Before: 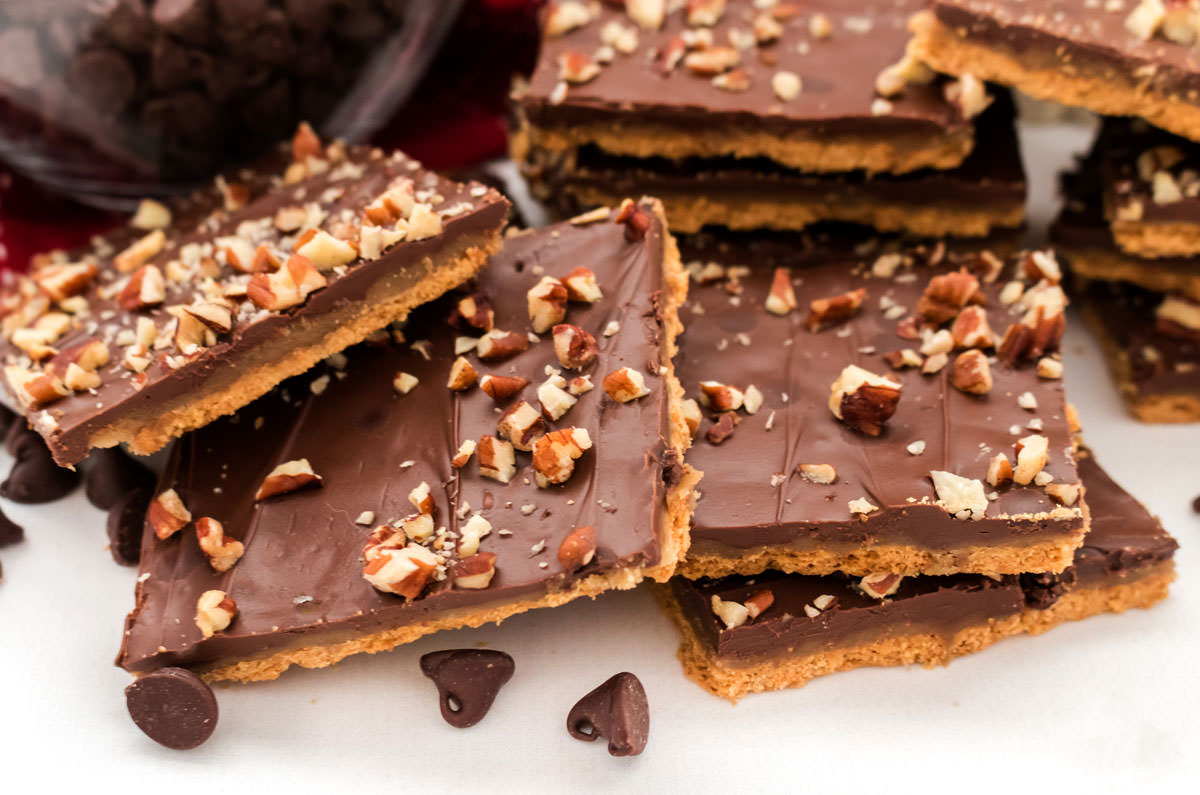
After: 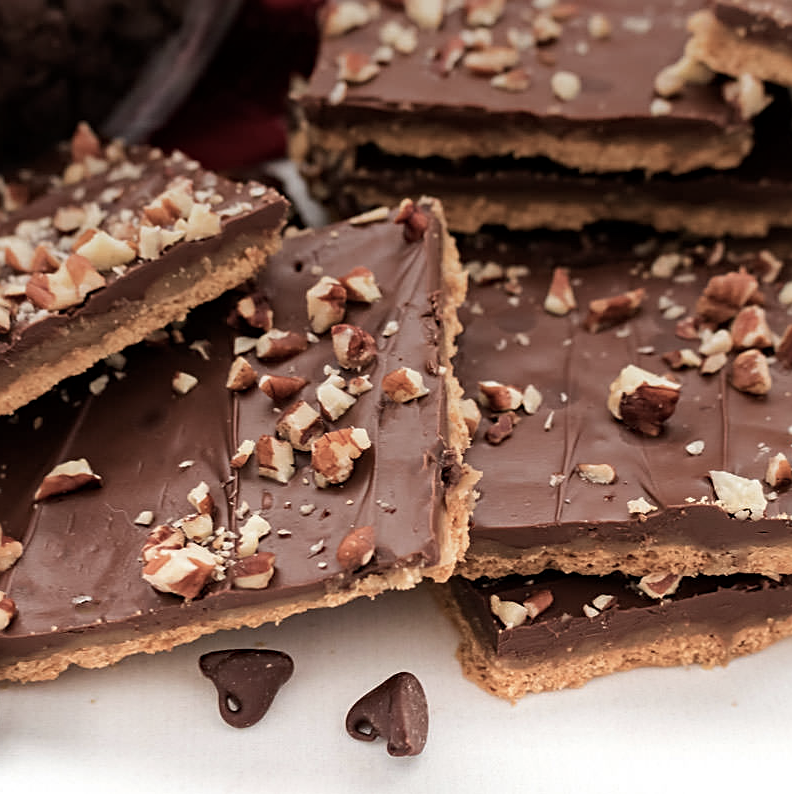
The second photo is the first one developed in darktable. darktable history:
sharpen: on, module defaults
color balance: input saturation 100.43%, contrast fulcrum 14.22%, output saturation 70.41%
crop and rotate: left 18.442%, right 15.508%
haze removal: compatibility mode true, adaptive false
graduated density: on, module defaults
